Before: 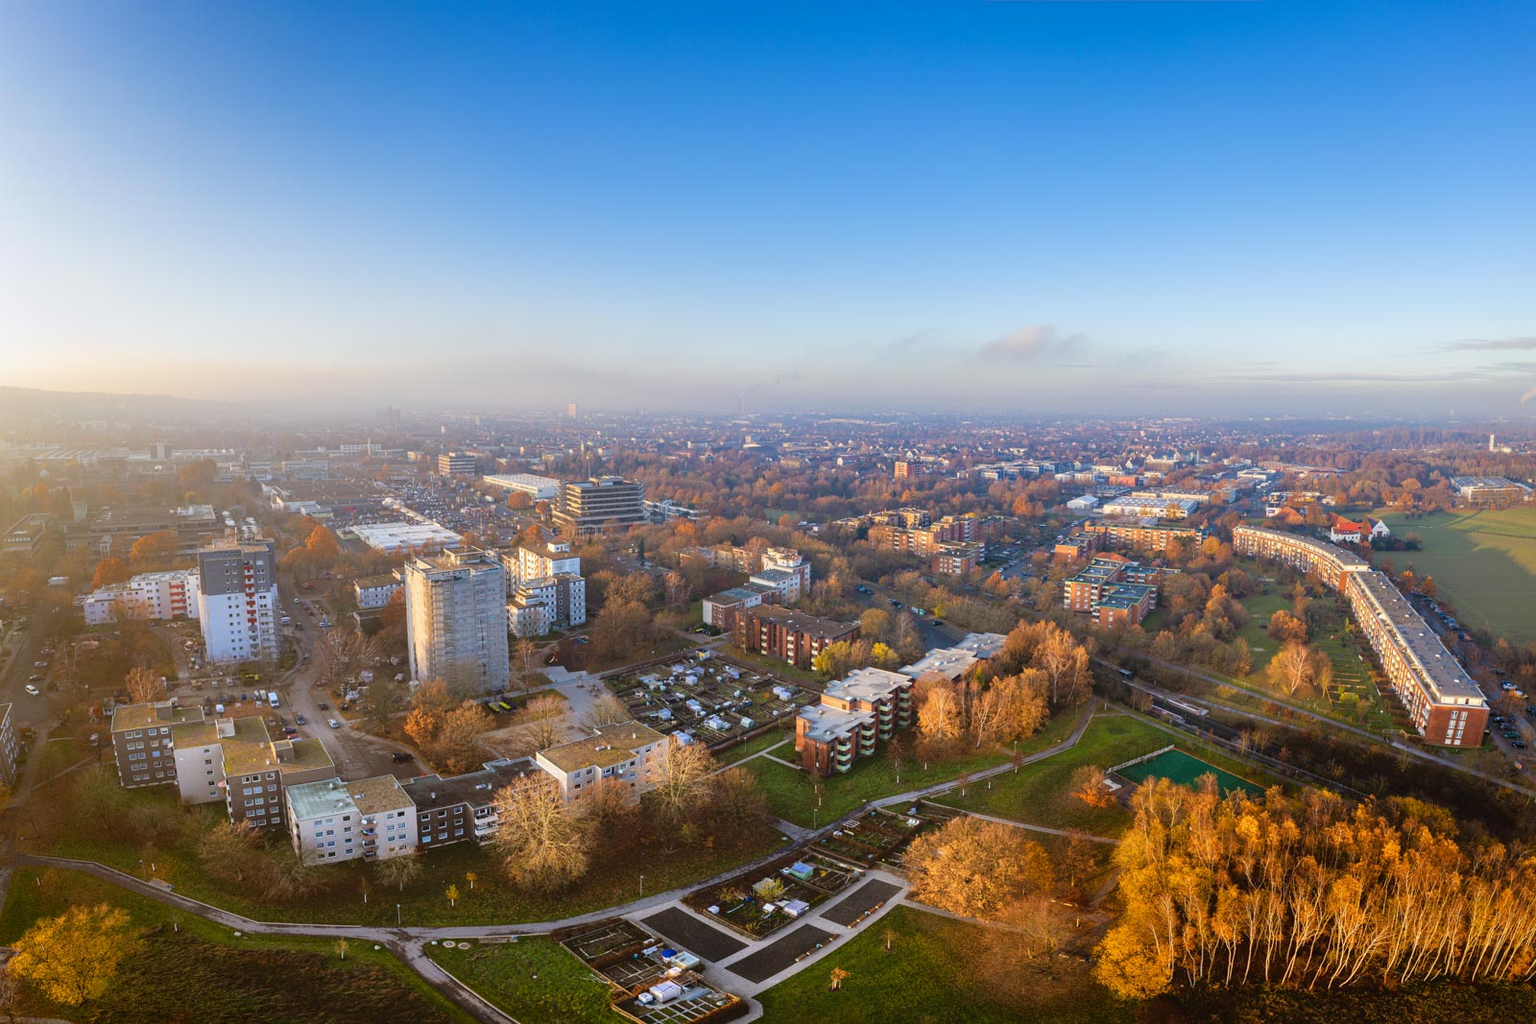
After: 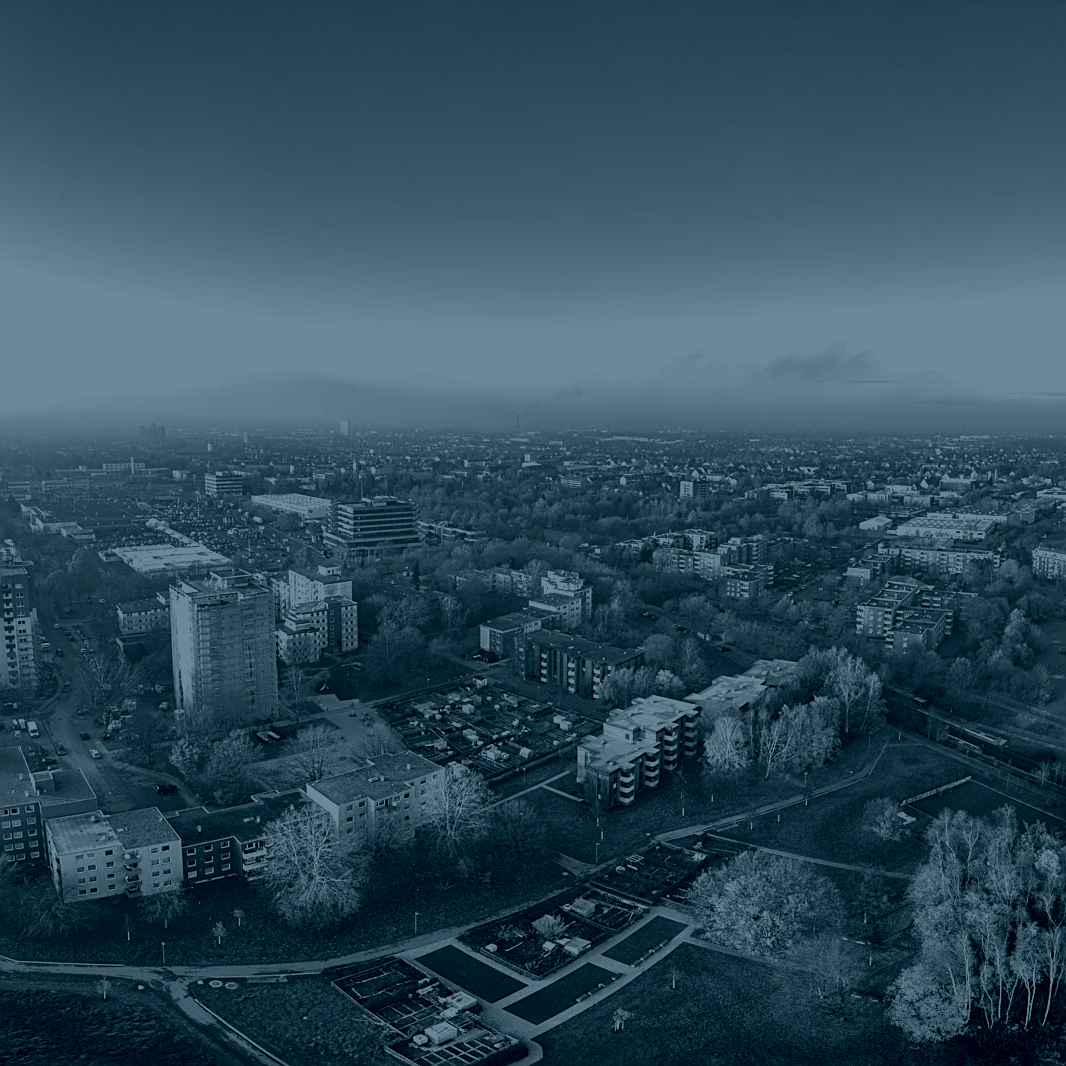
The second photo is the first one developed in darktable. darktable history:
color balance rgb: linear chroma grading › shadows -2.2%, linear chroma grading › highlights -15%, linear chroma grading › global chroma -10%, linear chroma grading › mid-tones -10%, perceptual saturation grading › global saturation 45%, perceptual saturation grading › highlights -50%, perceptual saturation grading › shadows 30%, perceptual brilliance grading › global brilliance 18%, global vibrance 45%
colorize: hue 194.4°, saturation 29%, source mix 61.75%, lightness 3.98%, version 1
sharpen: on, module defaults
crop and rotate: left 15.754%, right 17.579%
shadows and highlights: low approximation 0.01, soften with gaussian
